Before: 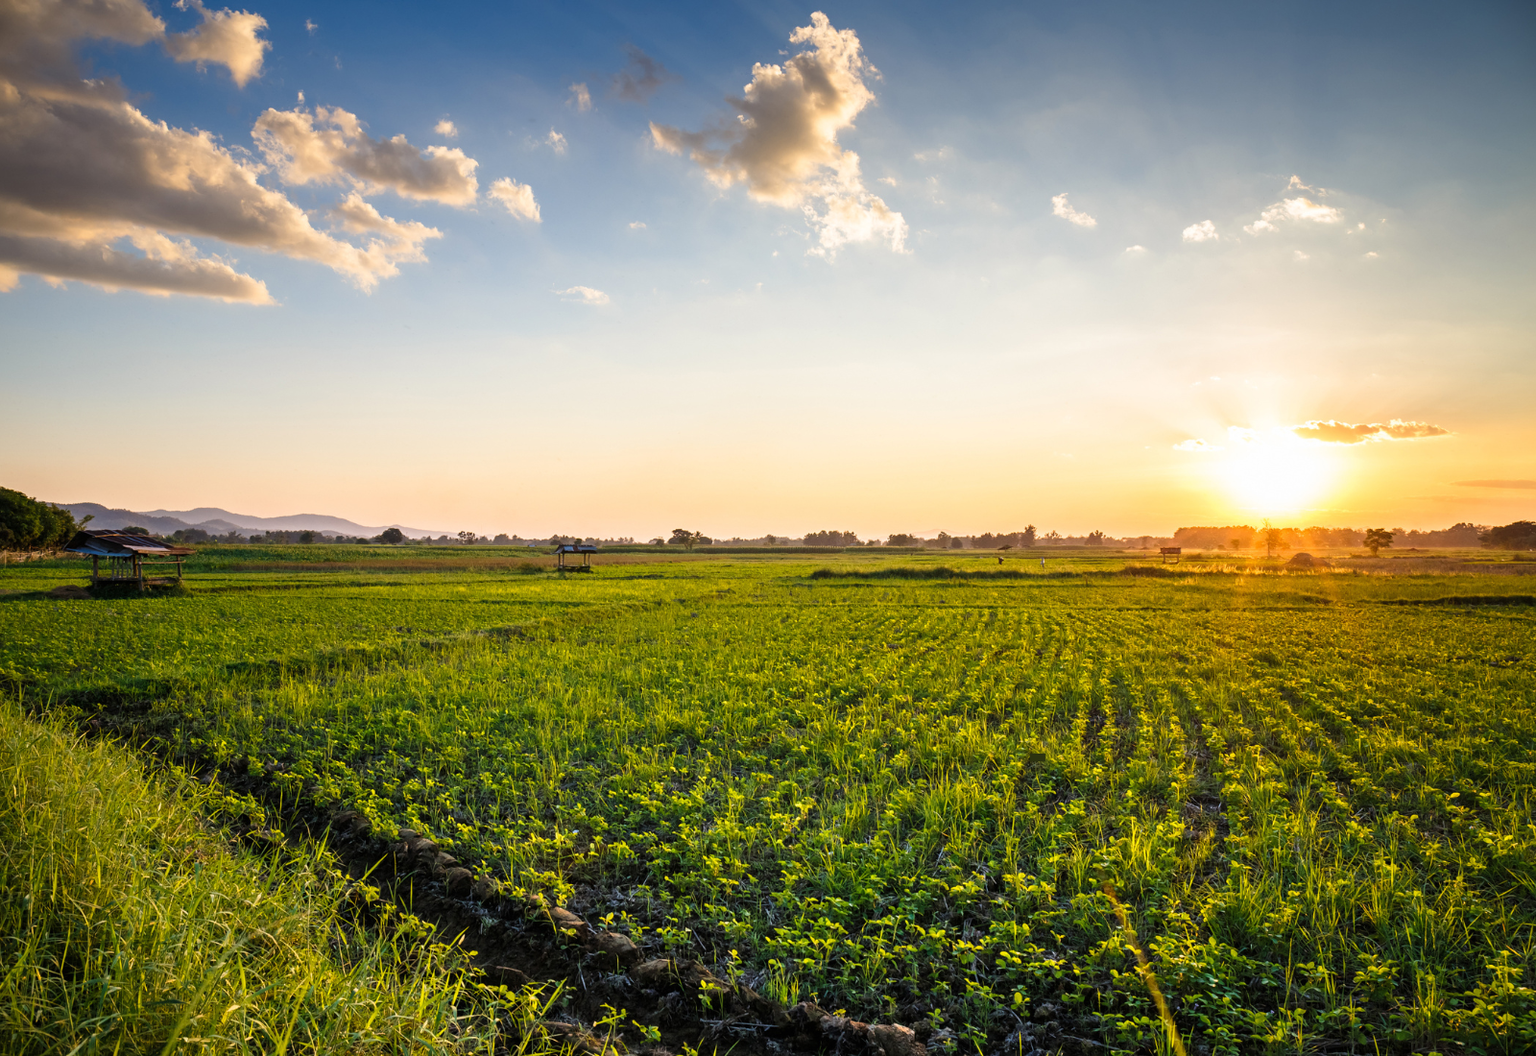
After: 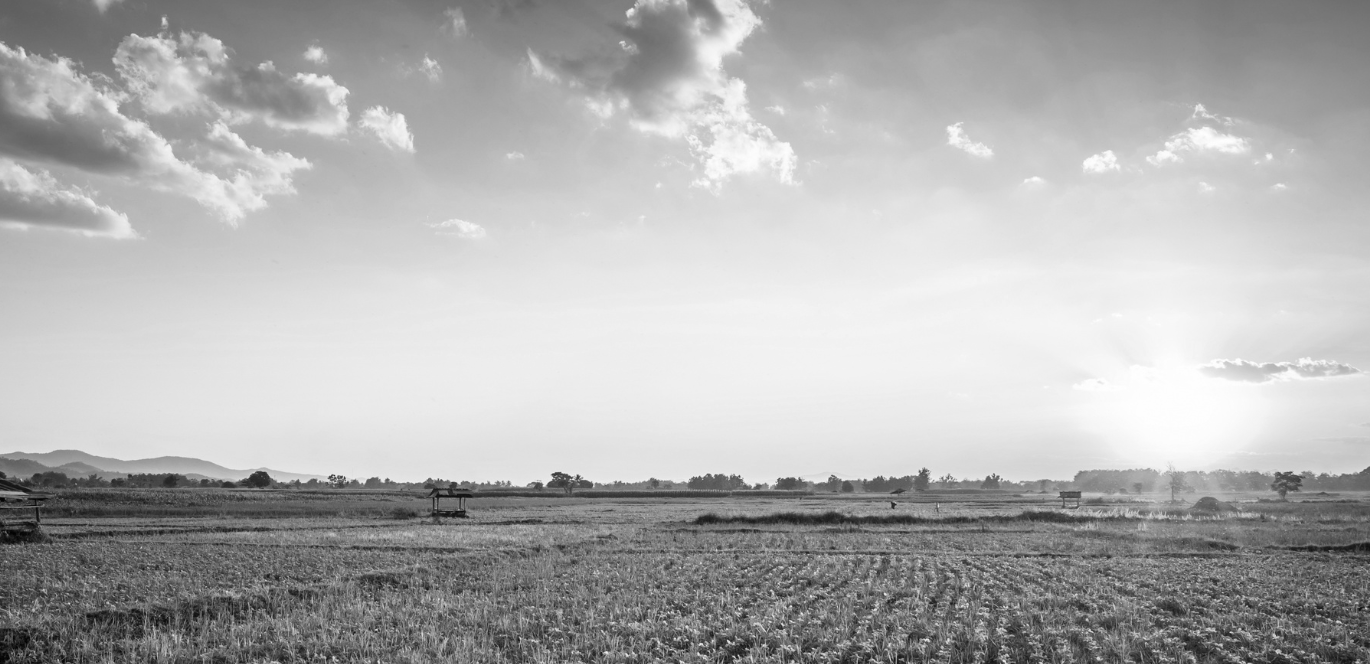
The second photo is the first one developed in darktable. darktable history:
monochrome: a 2.21, b -1.33, size 2.2
crop and rotate: left 9.345%, top 7.22%, right 4.982%, bottom 32.331%
